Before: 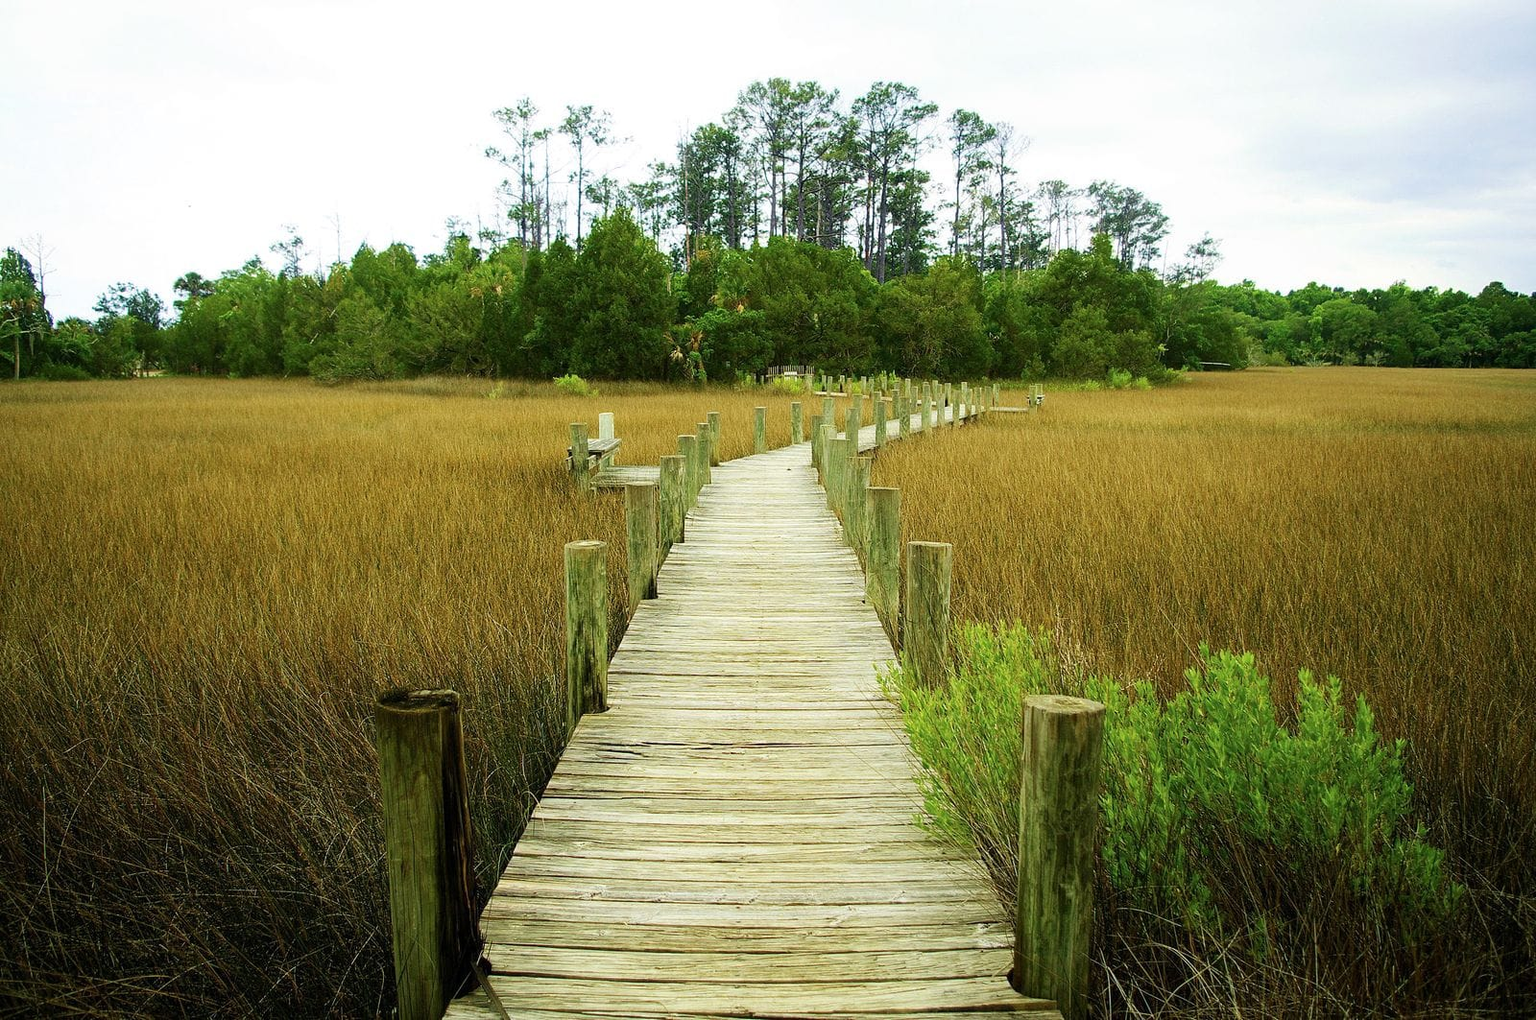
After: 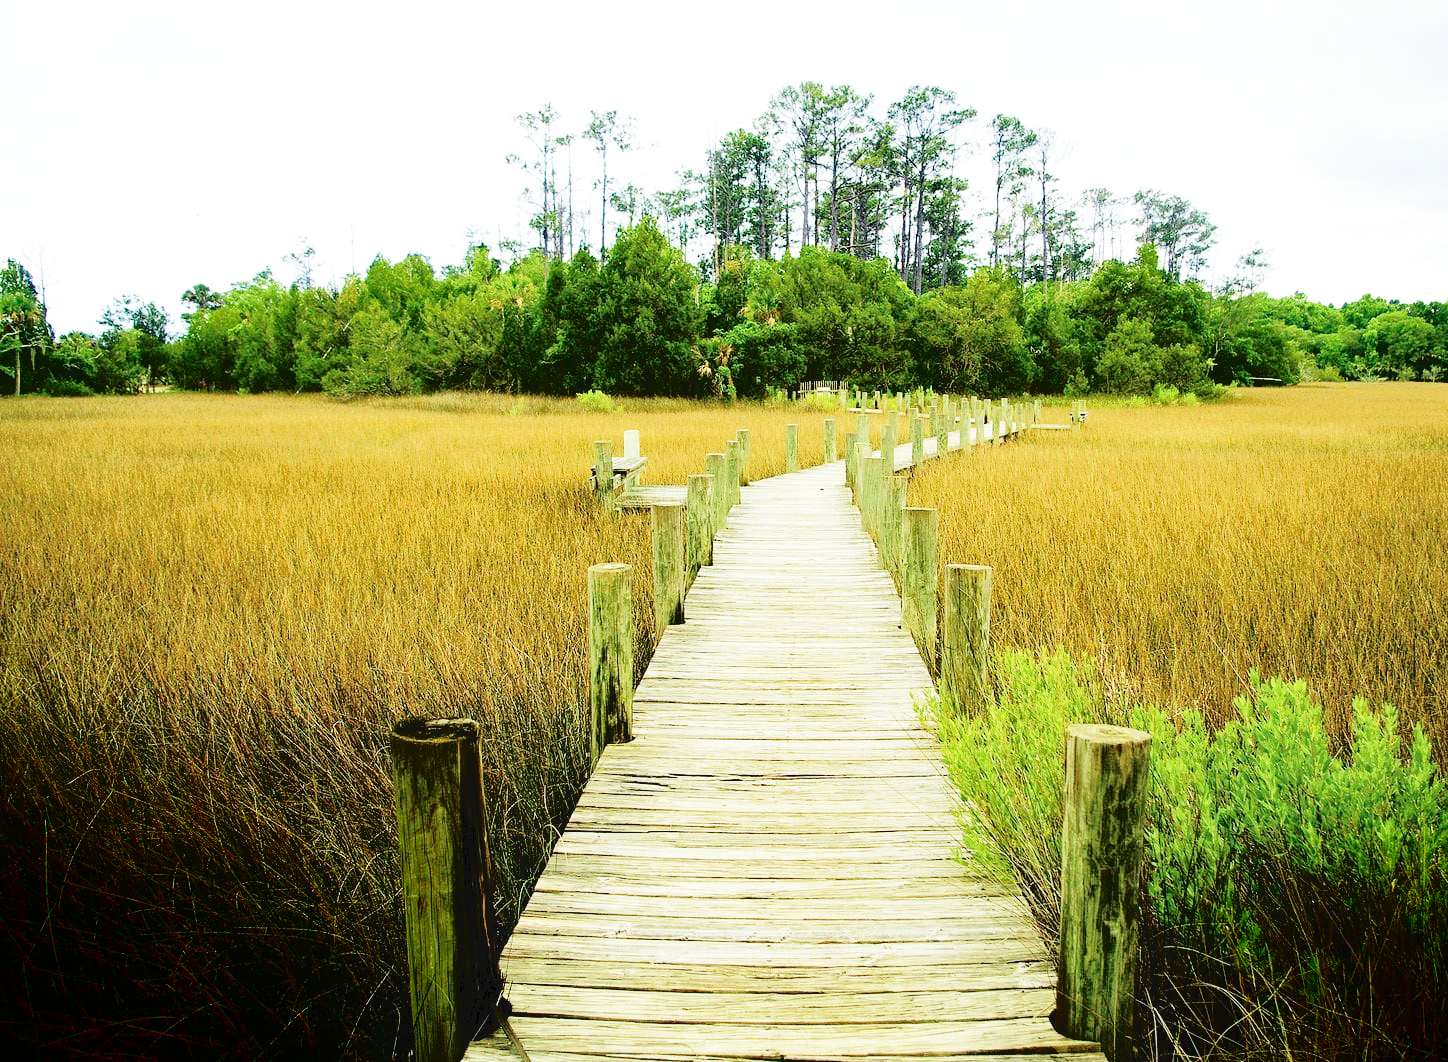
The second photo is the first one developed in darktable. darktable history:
crop: right 9.475%, bottom 0.039%
tone curve: curves: ch0 [(0, 0) (0.003, 0.051) (0.011, 0.052) (0.025, 0.055) (0.044, 0.062) (0.069, 0.068) (0.1, 0.077) (0.136, 0.098) (0.177, 0.145) (0.224, 0.223) (0.277, 0.314) (0.335, 0.43) (0.399, 0.518) (0.468, 0.591) (0.543, 0.656) (0.623, 0.726) (0.709, 0.809) (0.801, 0.857) (0.898, 0.918) (1, 1)], color space Lab, independent channels, preserve colors none
base curve: curves: ch0 [(0, 0) (0.028, 0.03) (0.121, 0.232) (0.46, 0.748) (0.859, 0.968) (1, 1)], preserve colors none
shadows and highlights: shadows -87.09, highlights -36, soften with gaussian
